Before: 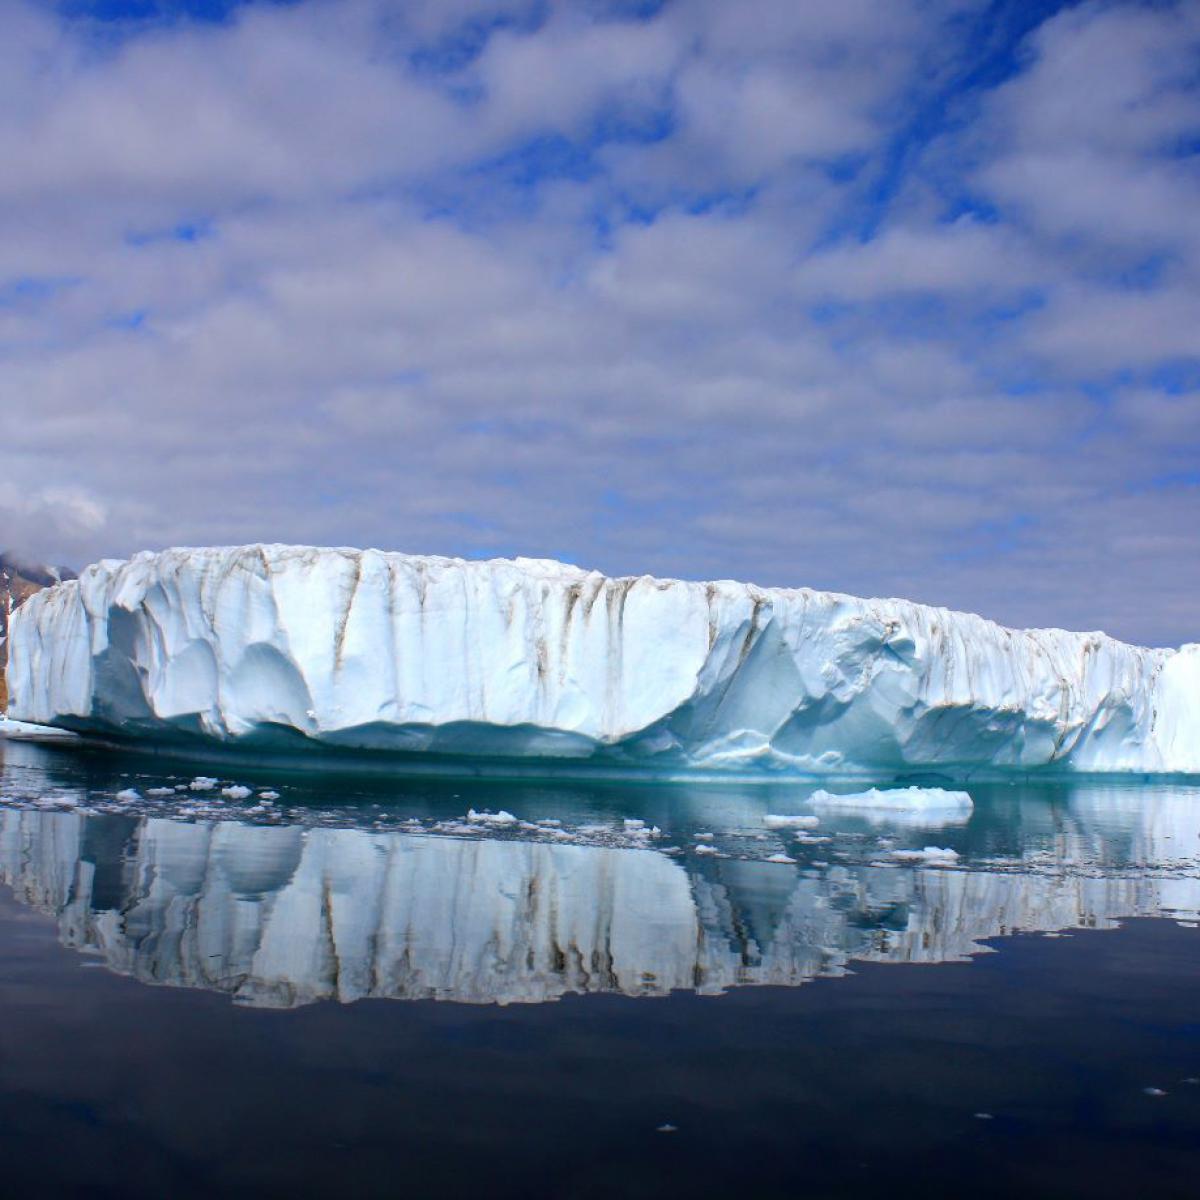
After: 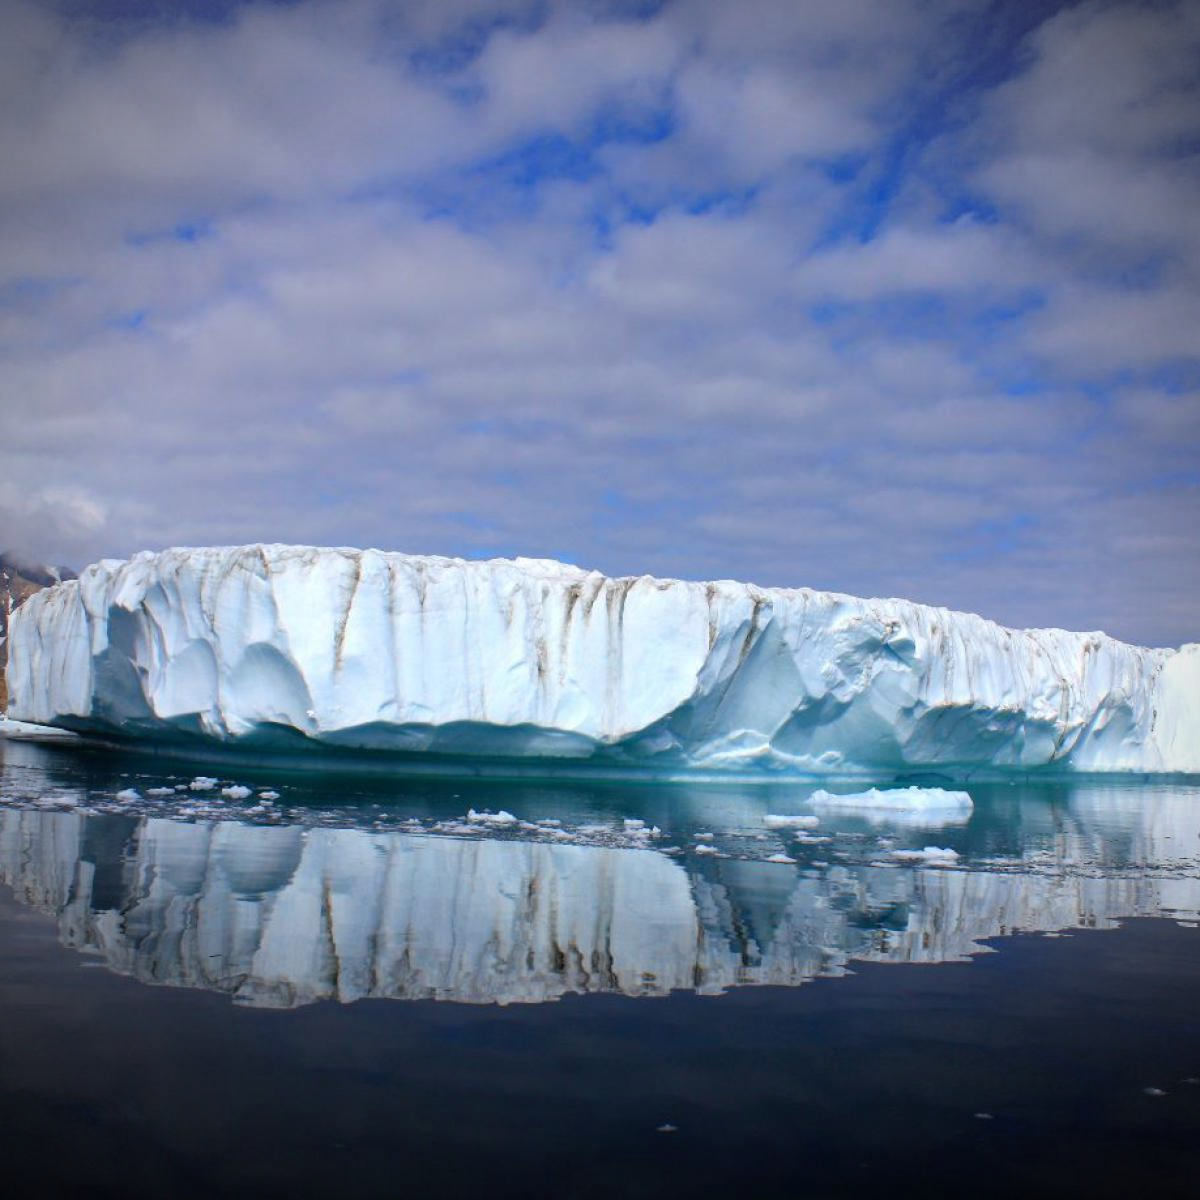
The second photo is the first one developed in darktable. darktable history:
vignetting: fall-off start 79.66%, unbound false
